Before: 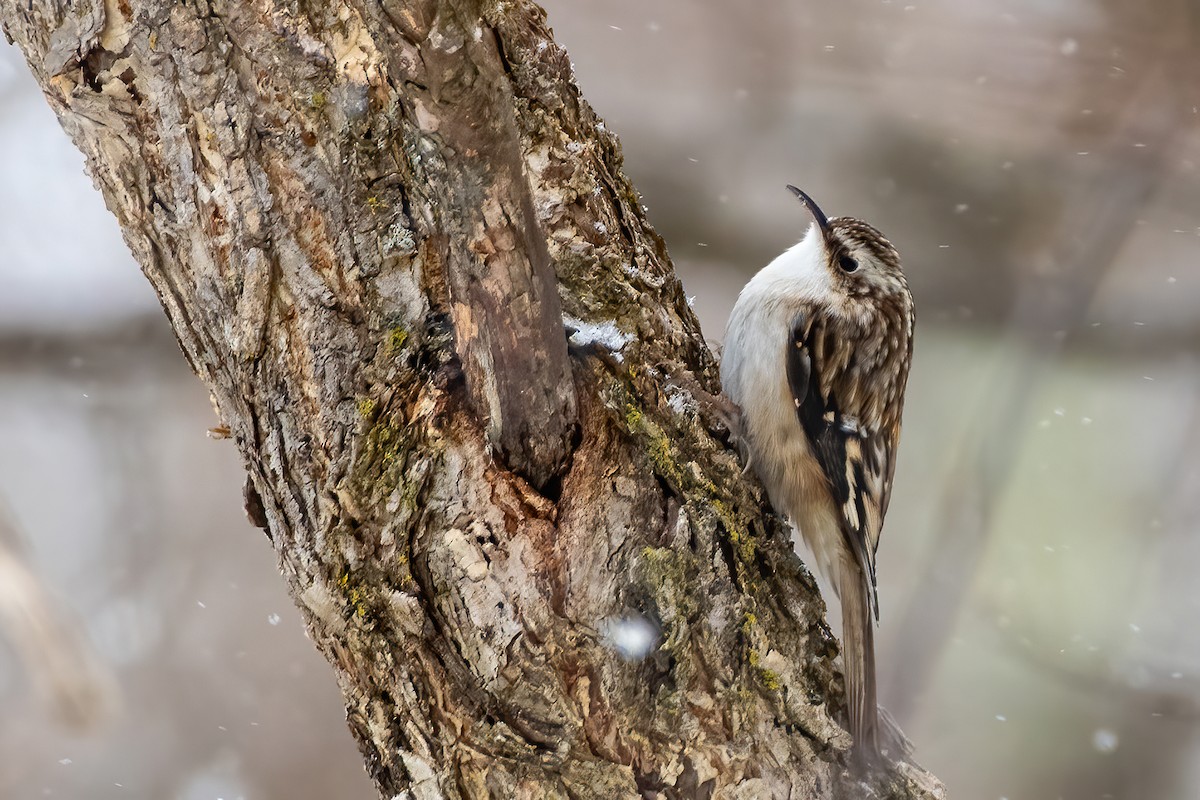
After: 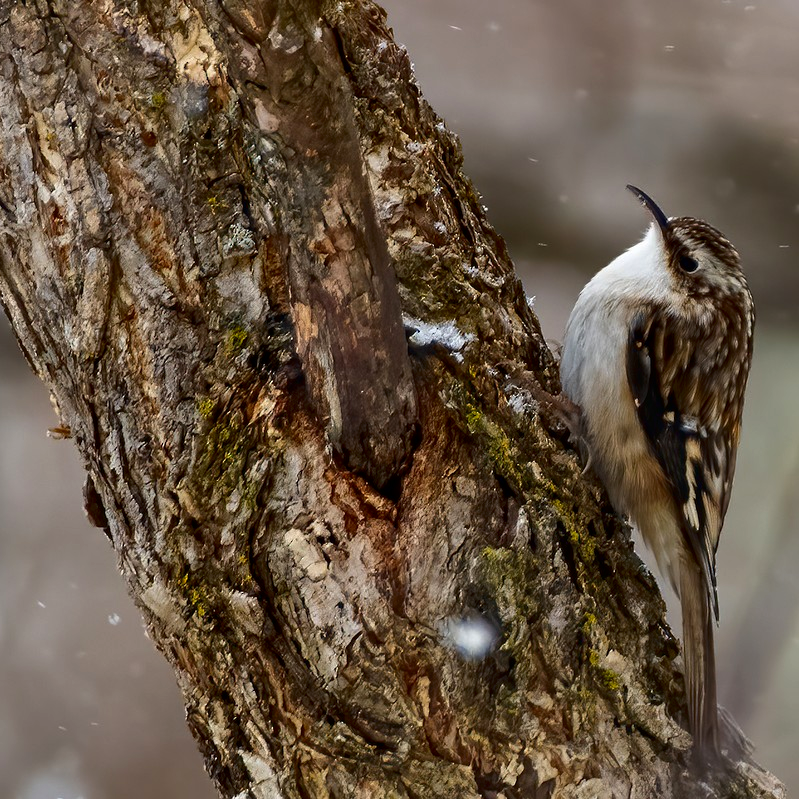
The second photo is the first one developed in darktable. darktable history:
contrast brightness saturation: brightness -0.25, saturation 0.2
crop and rotate: left 13.342%, right 19.991%
